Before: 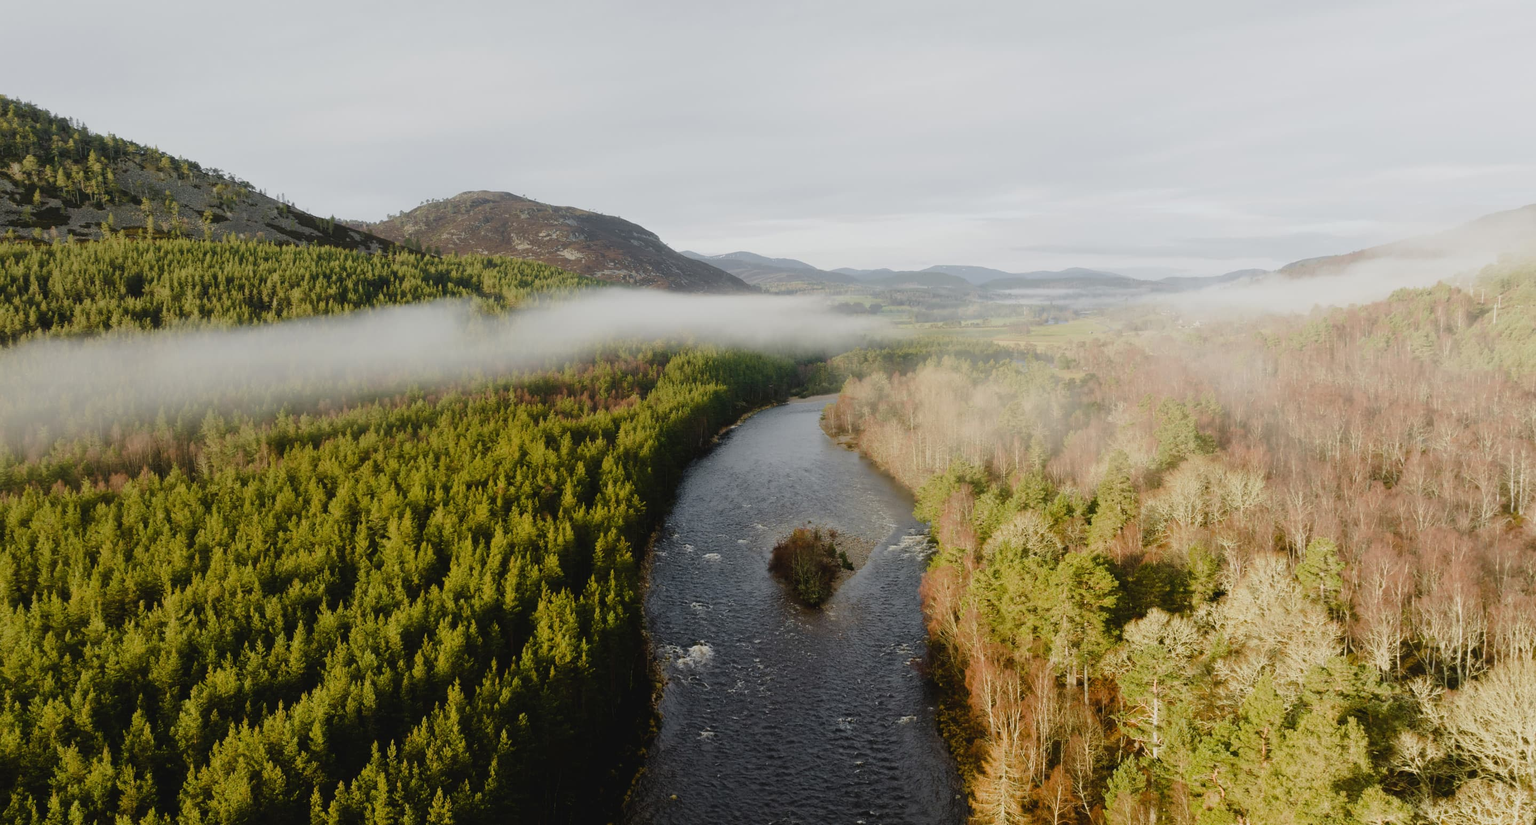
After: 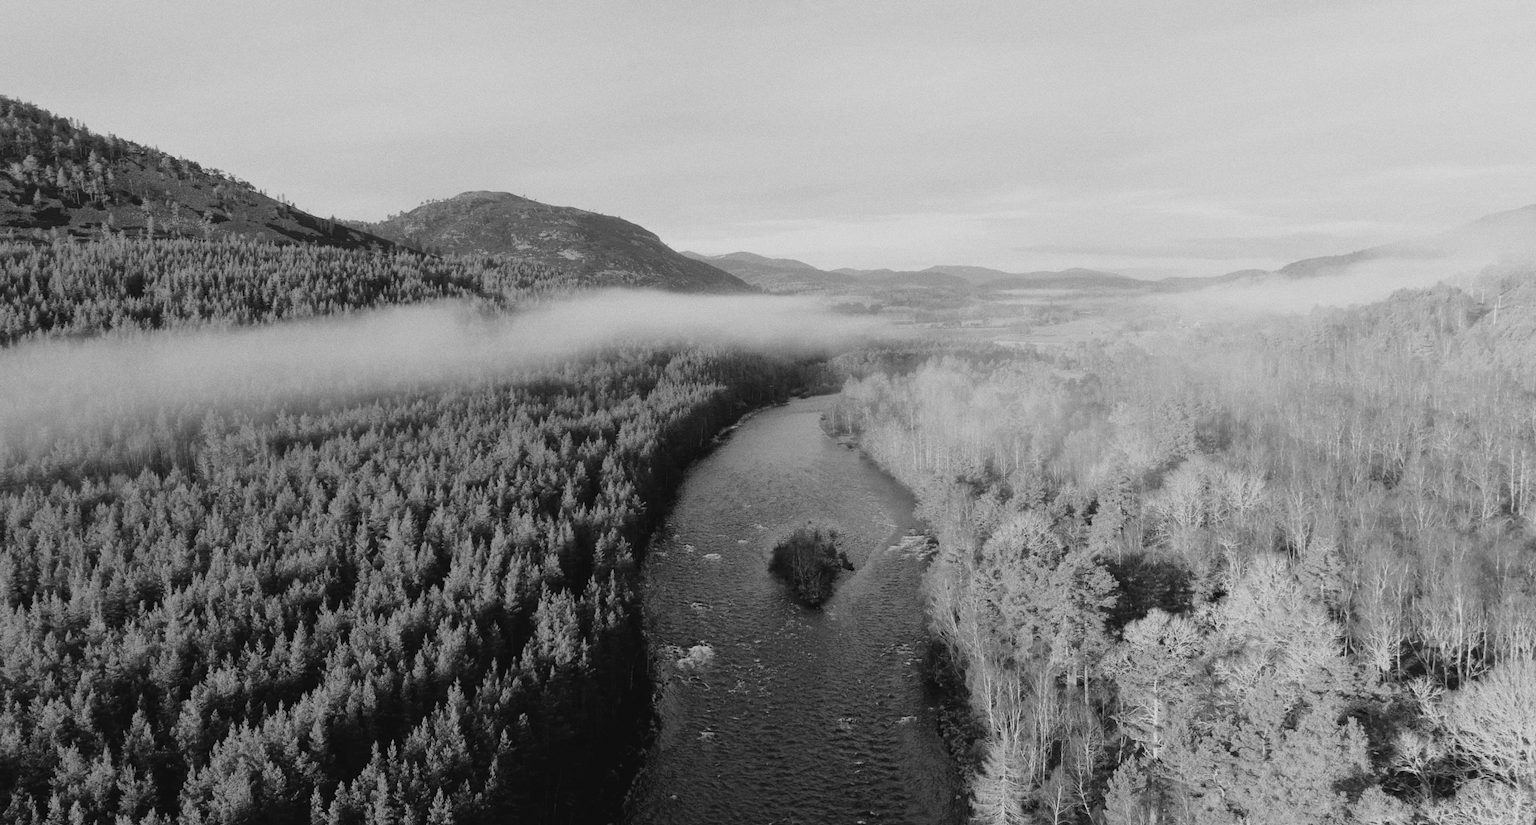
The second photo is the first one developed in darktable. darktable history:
grain: on, module defaults
monochrome: a 32, b 64, size 2.3
